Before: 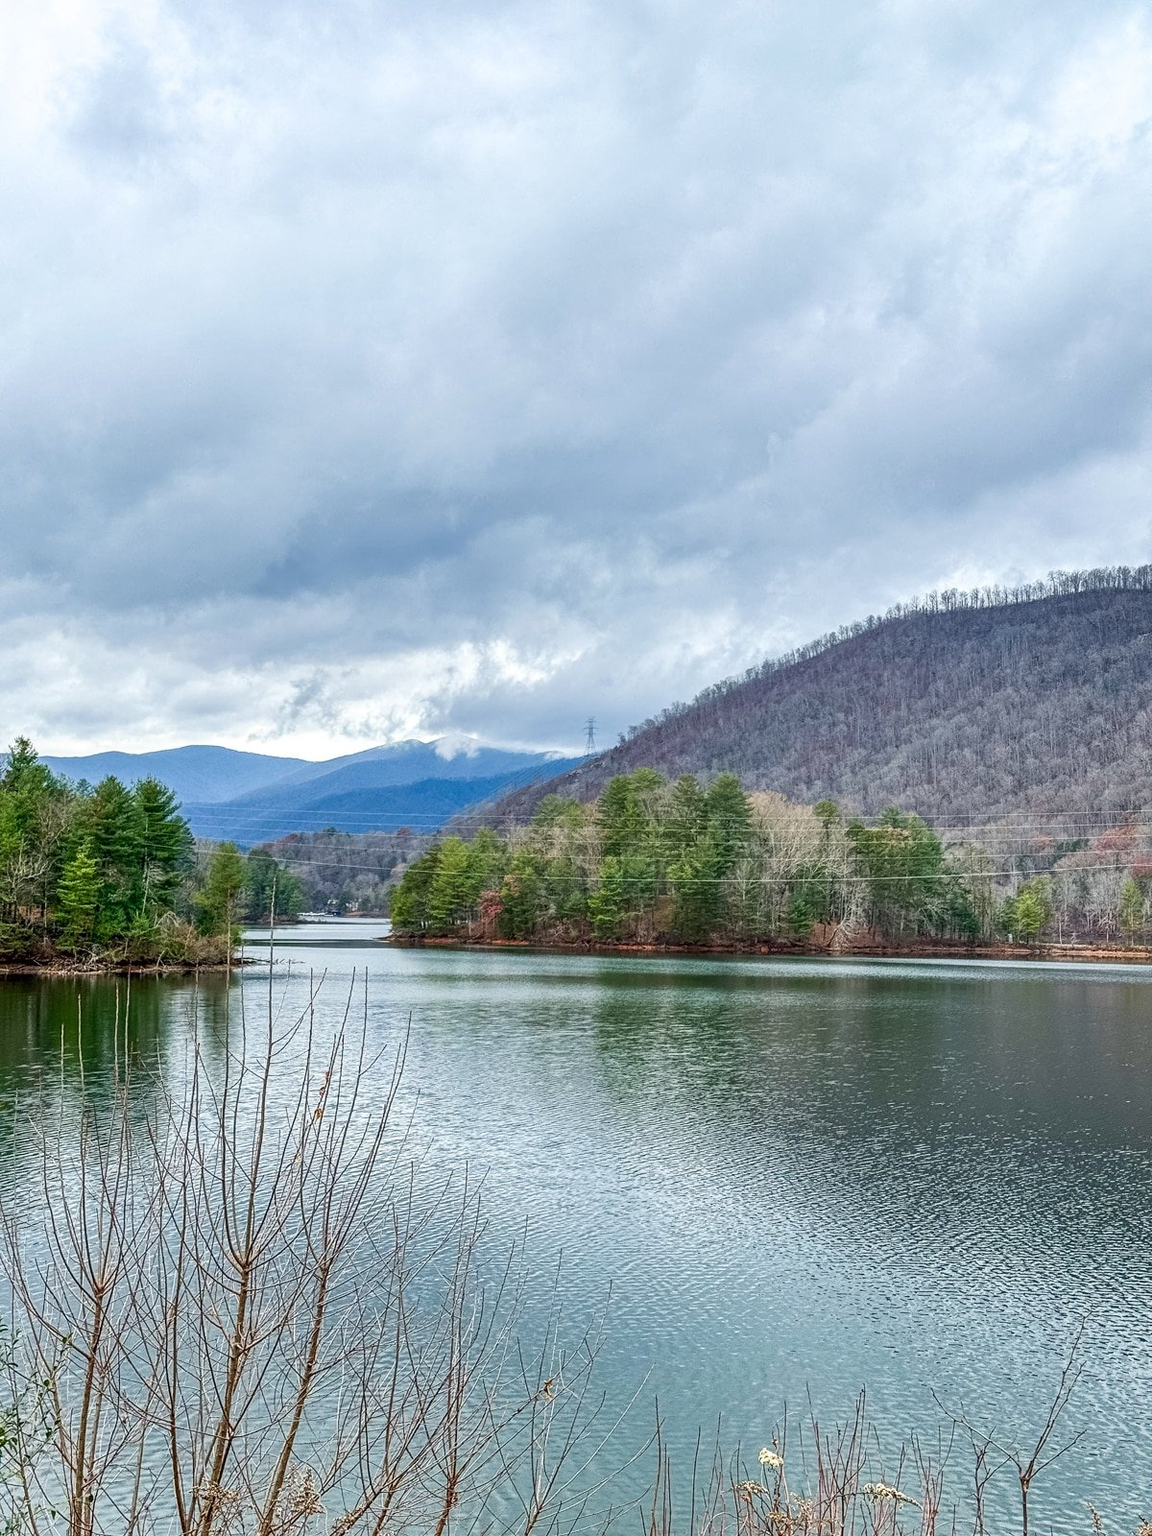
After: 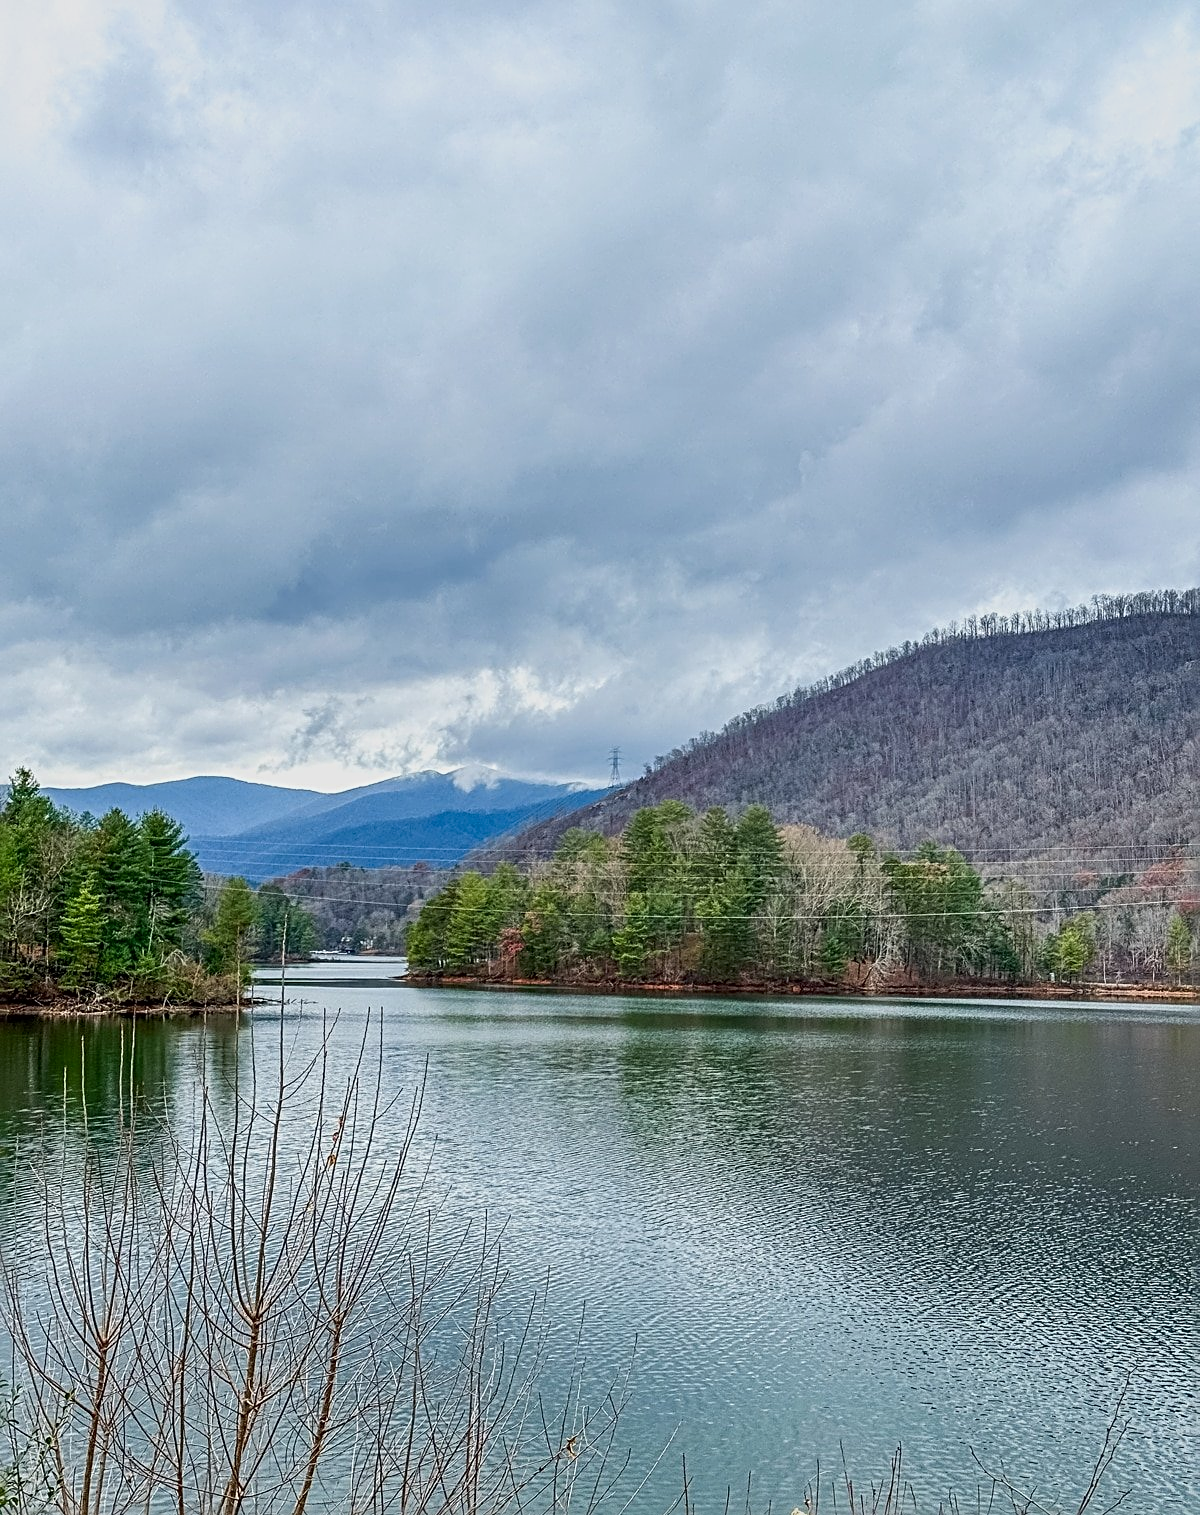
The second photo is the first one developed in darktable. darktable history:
sharpen: radius 3.074
contrast brightness saturation: contrast 0.05
crop and rotate: top 0.01%, bottom 5.24%
shadows and highlights: radius 121.31, shadows 21.77, white point adjustment -9.64, highlights -12.4, soften with gaussian
